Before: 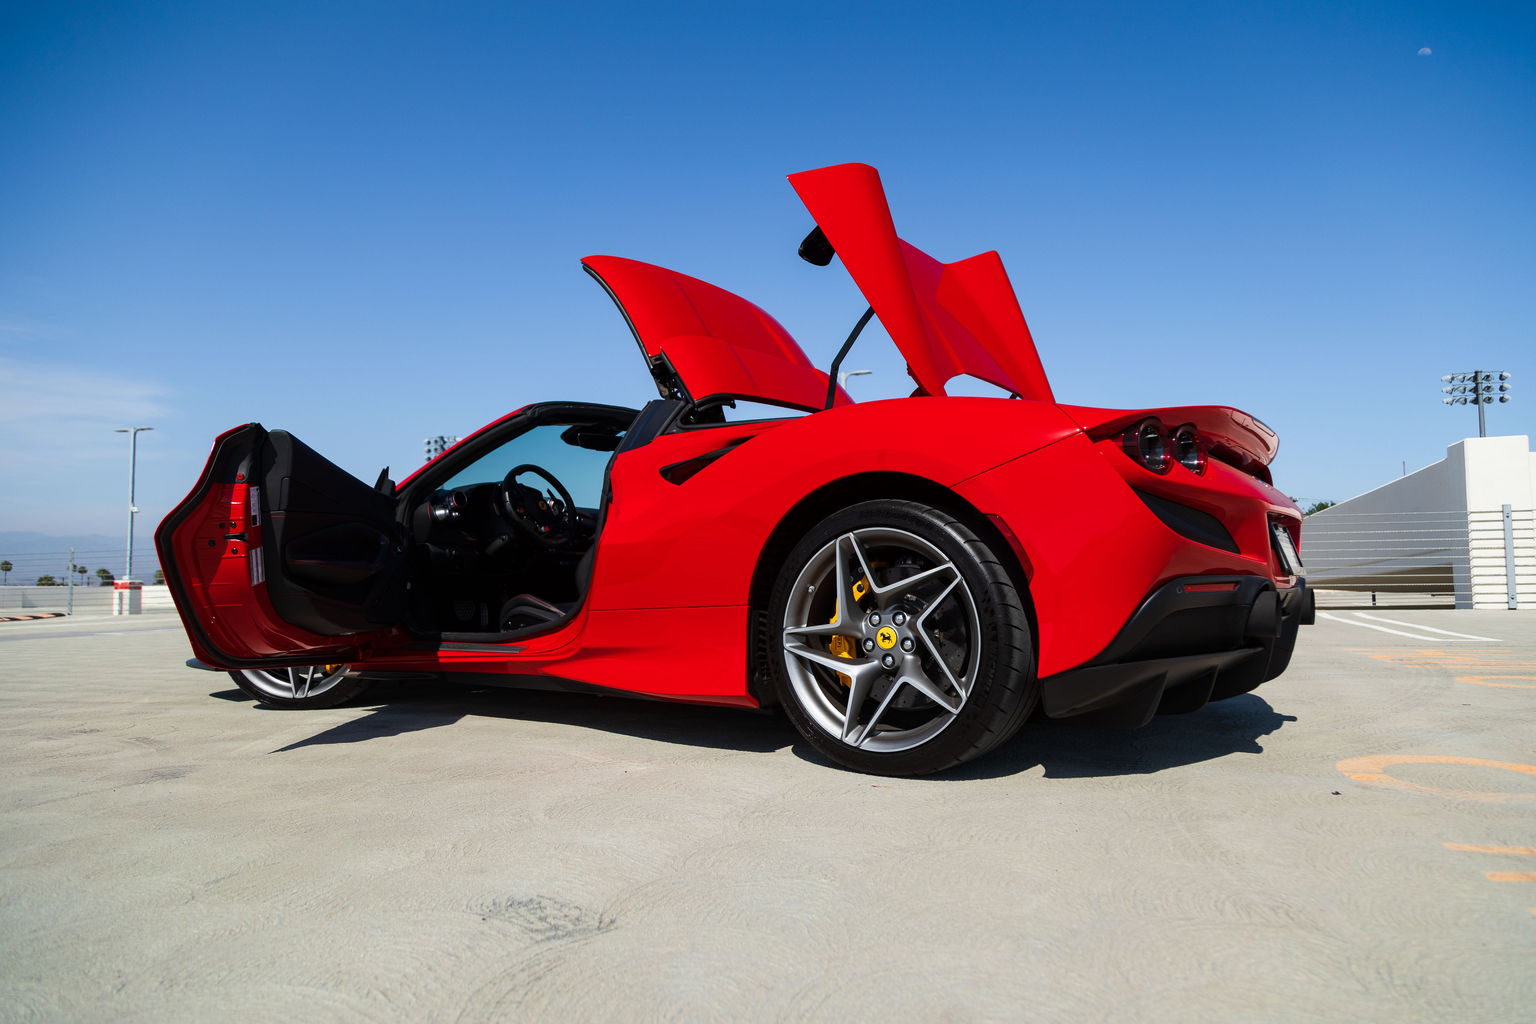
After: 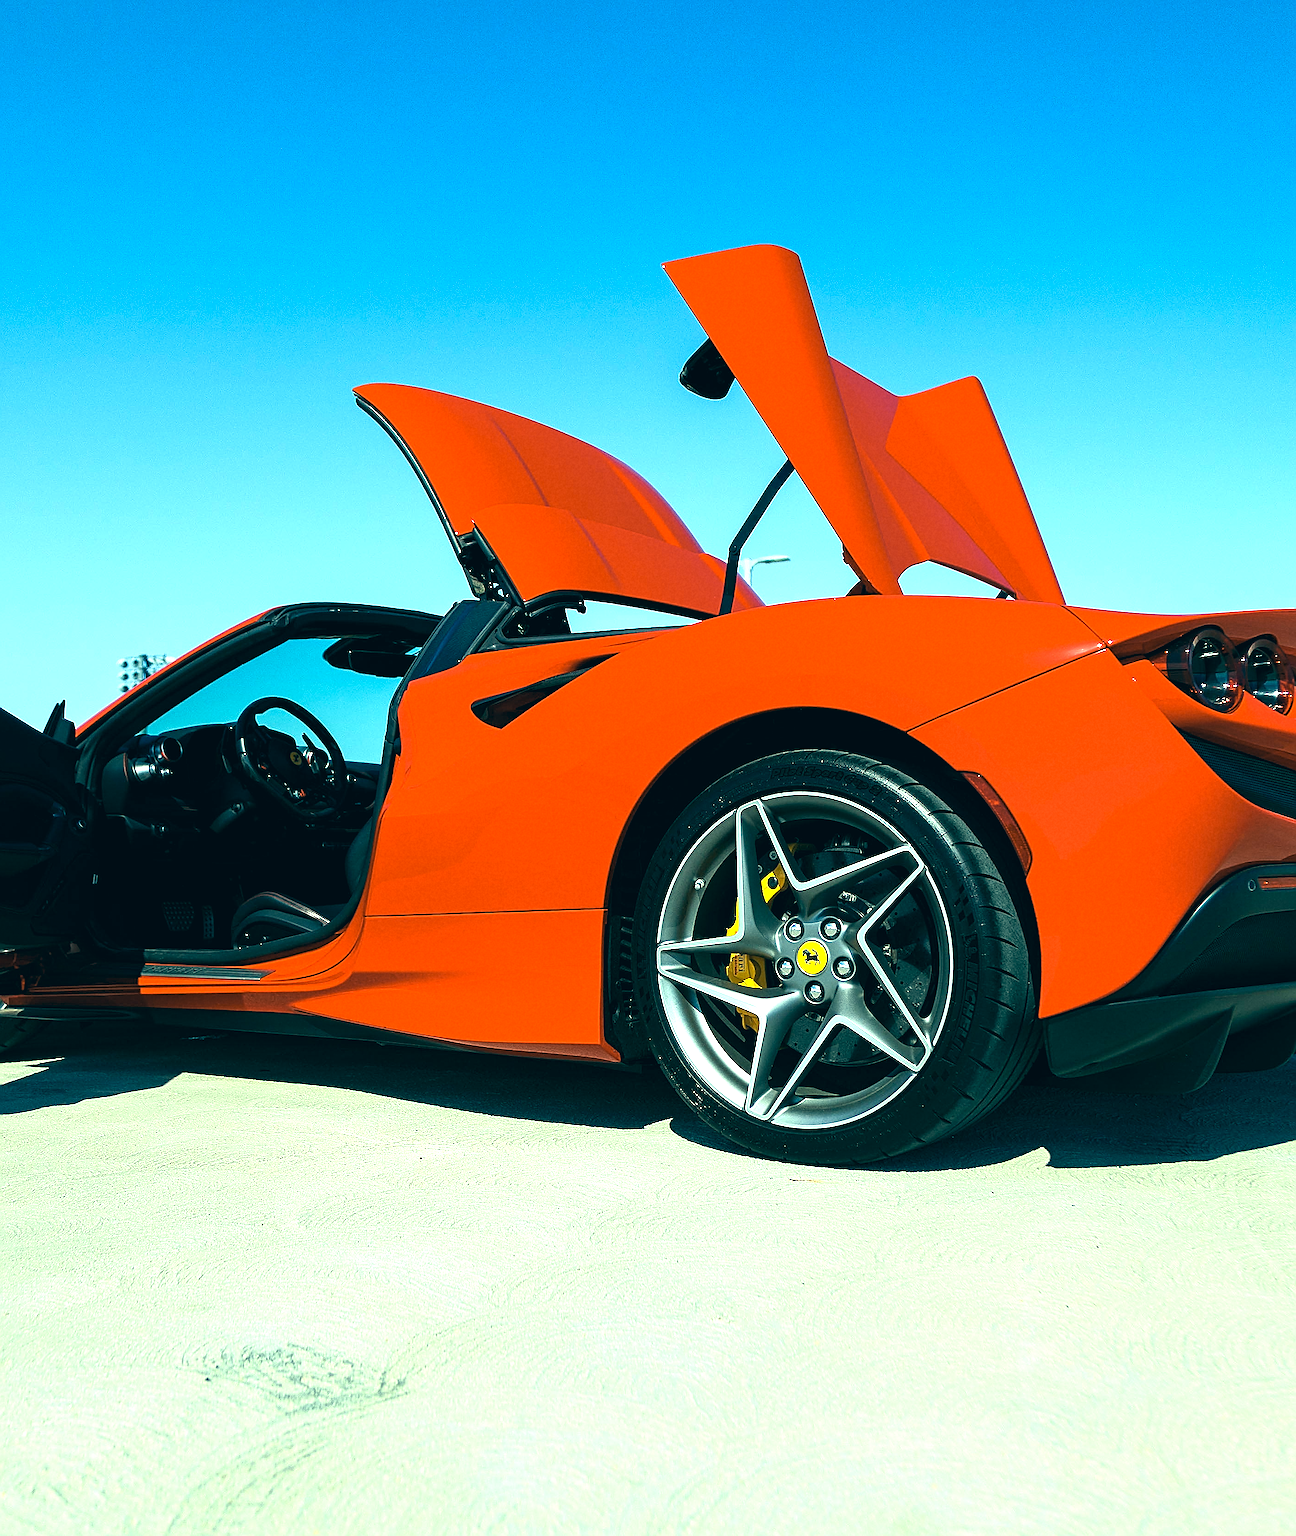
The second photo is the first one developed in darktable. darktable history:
exposure: black level correction 0, exposure 0.877 EV, compensate exposure bias true, compensate highlight preservation false
sharpen: radius 1.685, amount 1.294
crop and rotate: left 22.516%, right 21.234%
color correction: highlights a* -20.08, highlights b* 9.8, shadows a* -20.4, shadows b* -10.76
contrast equalizer: y [[0.5, 0.5, 0.5, 0.512, 0.552, 0.62], [0.5 ×6], [0.5 ×4, 0.504, 0.553], [0 ×6], [0 ×6]]
levels: levels [0.016, 0.484, 0.953]
grain: coarseness 14.57 ISO, strength 8.8%
